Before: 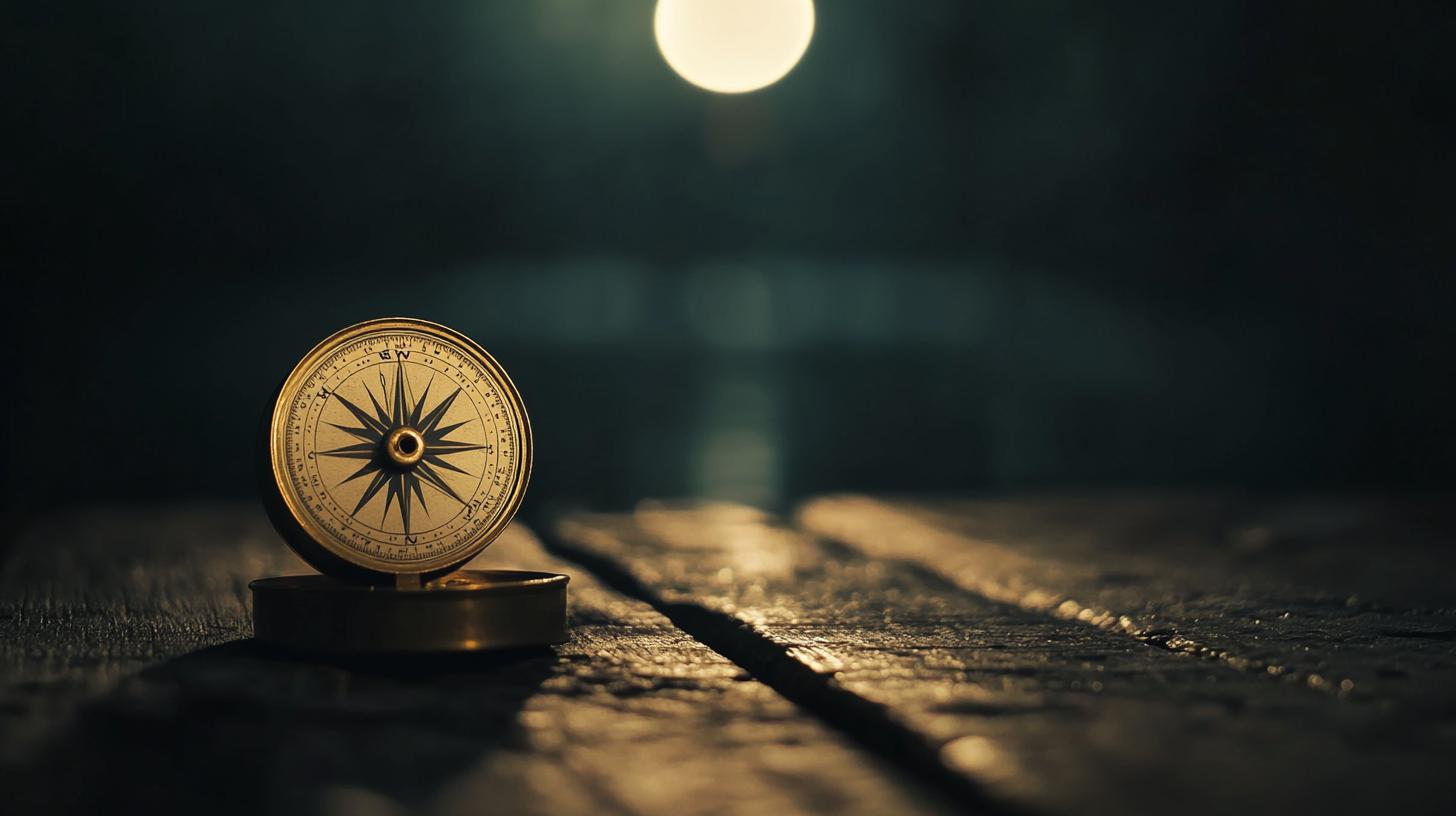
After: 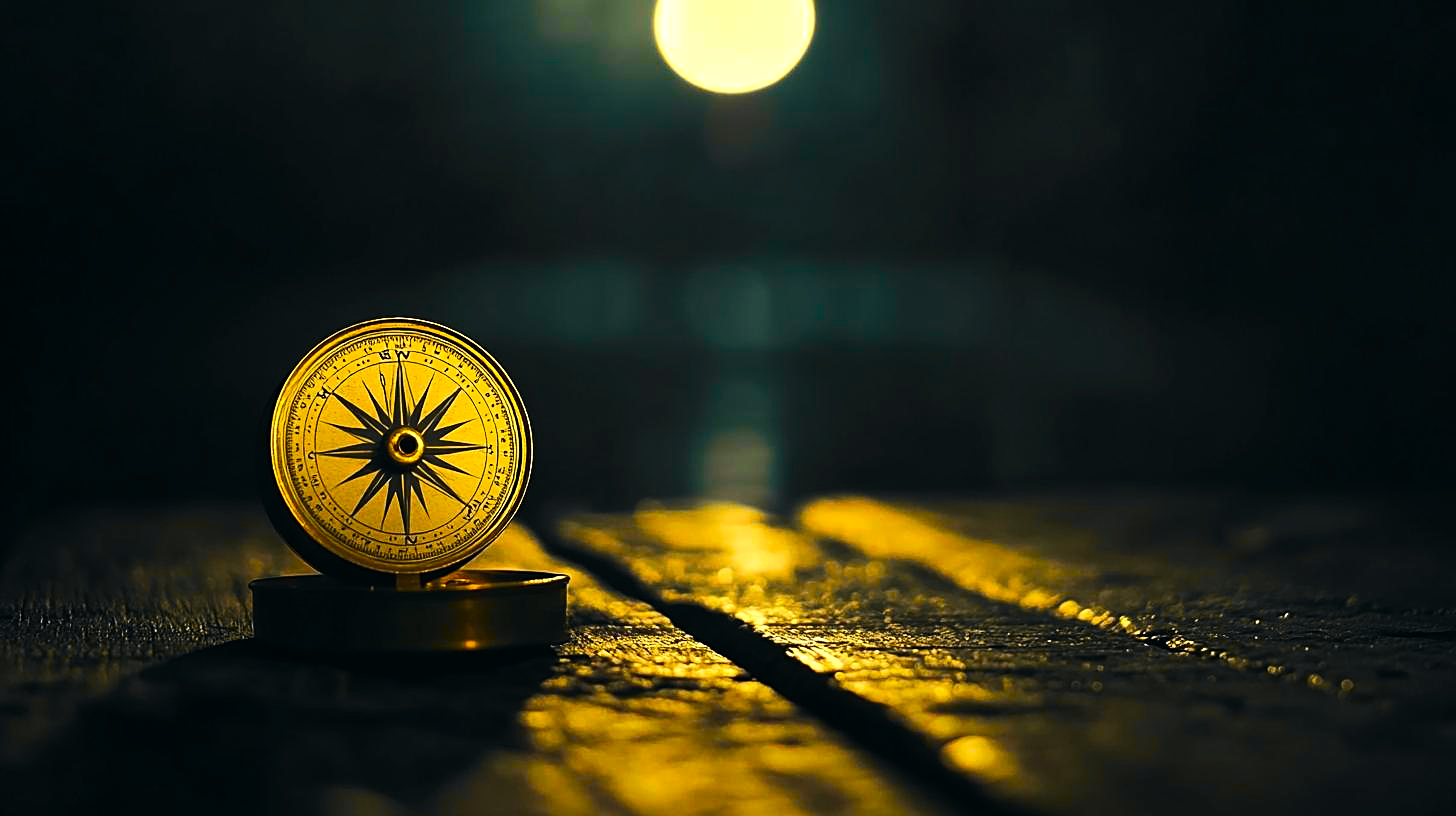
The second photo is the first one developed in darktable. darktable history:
color balance rgb: linear chroma grading › global chroma 9%, perceptual saturation grading › global saturation 36%, perceptual brilliance grading › global brilliance 15%, perceptual brilliance grading › shadows -35%, global vibrance 15%
sharpen: on, module defaults
tone curve: curves: ch0 [(0, 0) (0.071, 0.06) (0.253, 0.242) (0.437, 0.498) (0.55, 0.644) (0.657, 0.749) (0.823, 0.876) (1, 0.99)]; ch1 [(0, 0) (0.346, 0.307) (0.408, 0.369) (0.453, 0.457) (0.476, 0.489) (0.502, 0.493) (0.521, 0.515) (0.537, 0.531) (0.612, 0.641) (0.676, 0.728) (1, 1)]; ch2 [(0, 0) (0.346, 0.34) (0.434, 0.46) (0.485, 0.494) (0.5, 0.494) (0.511, 0.504) (0.537, 0.551) (0.579, 0.599) (0.625, 0.686) (1, 1)], color space Lab, independent channels, preserve colors none
